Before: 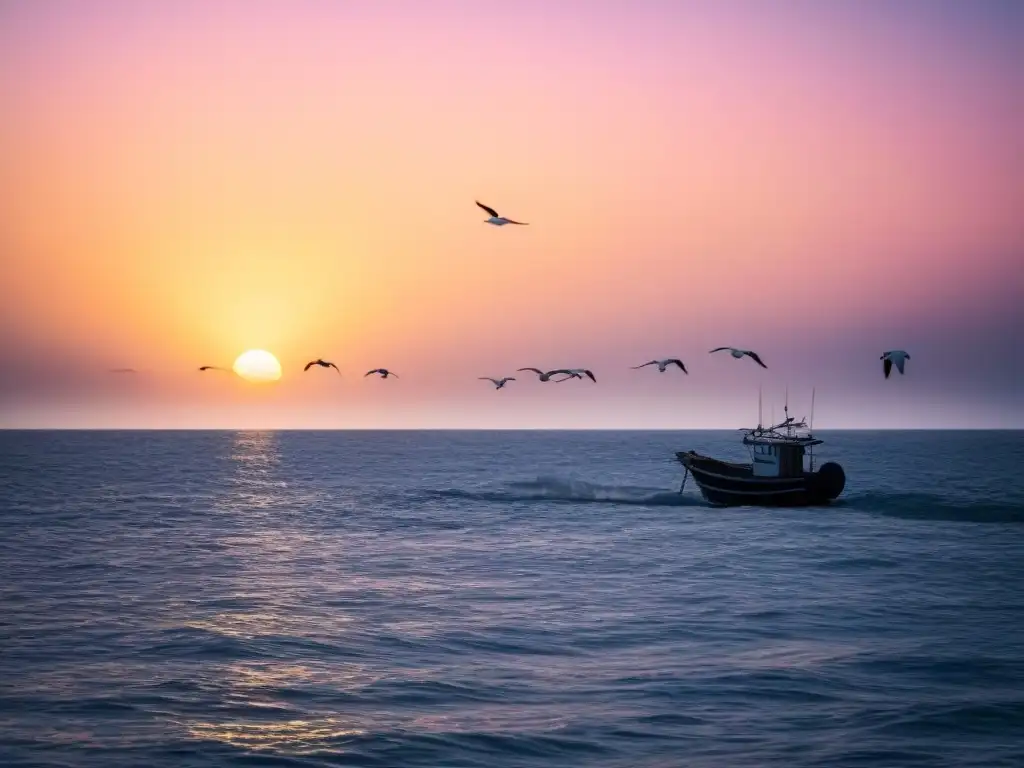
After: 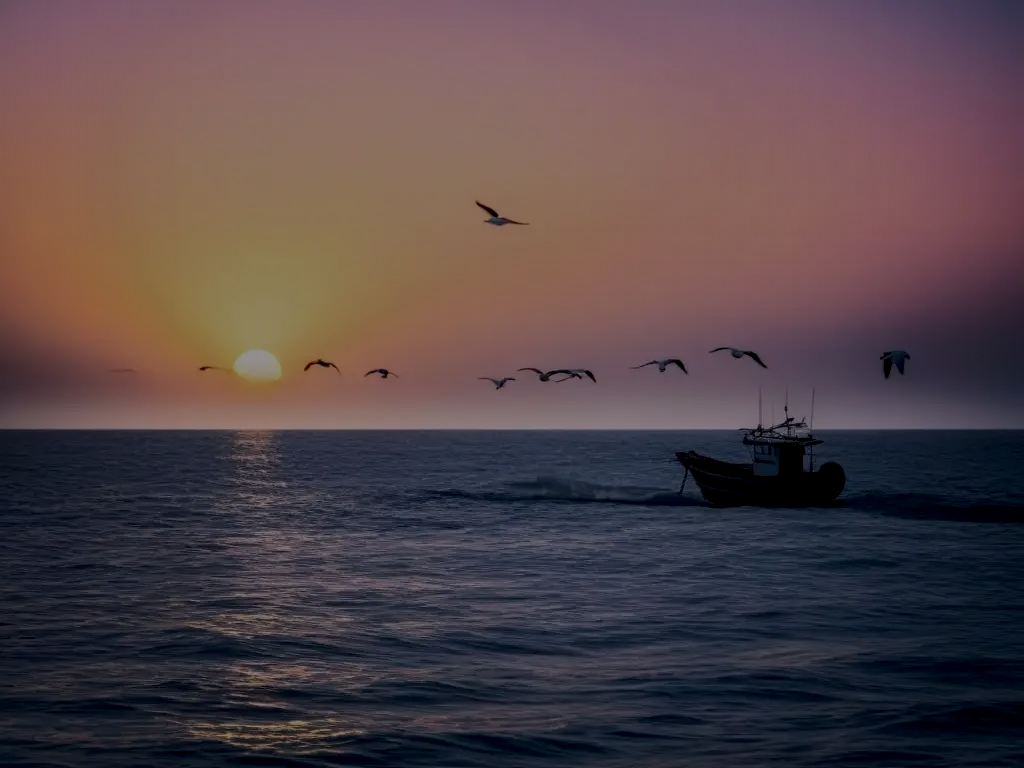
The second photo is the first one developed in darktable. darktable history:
local contrast: on, module defaults
tone equalizer: -8 EV -1.98 EV, -7 EV -1.99 EV, -6 EV -1.98 EV, -5 EV -1.96 EV, -4 EV -1.99 EV, -3 EV -1.97 EV, -2 EV -1.97 EV, -1 EV -1.61 EV, +0 EV -1.99 EV
